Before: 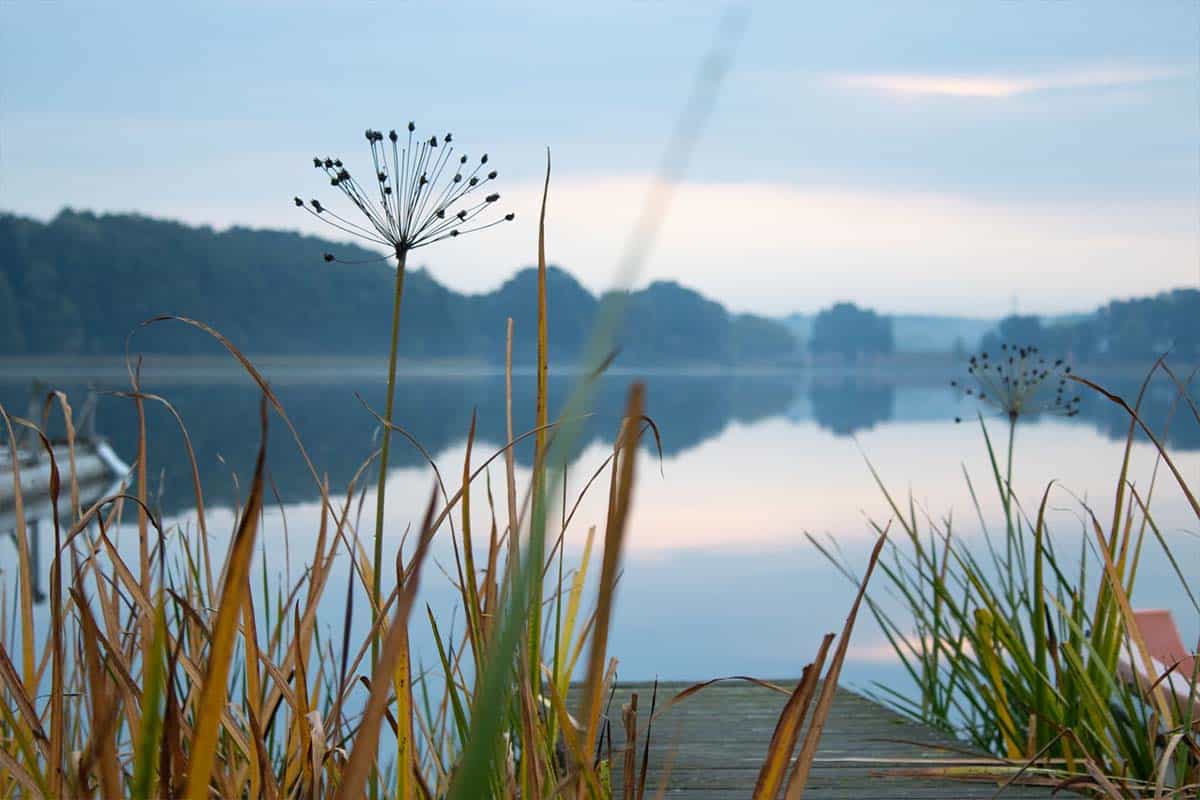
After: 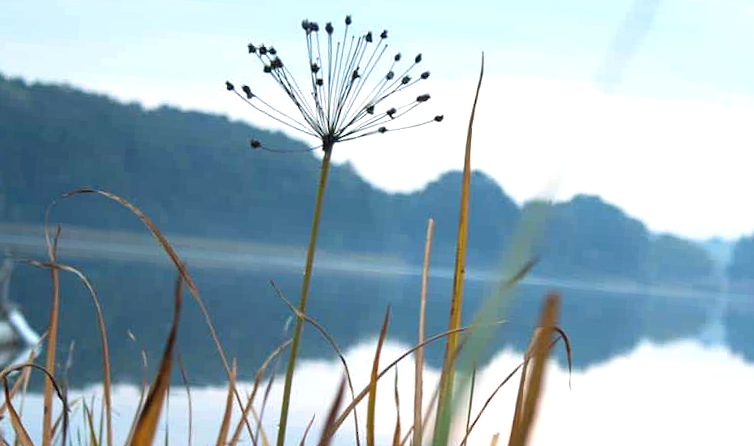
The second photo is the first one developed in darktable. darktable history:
crop and rotate: angle -4.65°, left 2.16%, top 7%, right 27.539%, bottom 30.591%
exposure: black level correction -0.002, exposure 0.543 EV, compensate highlight preservation false
